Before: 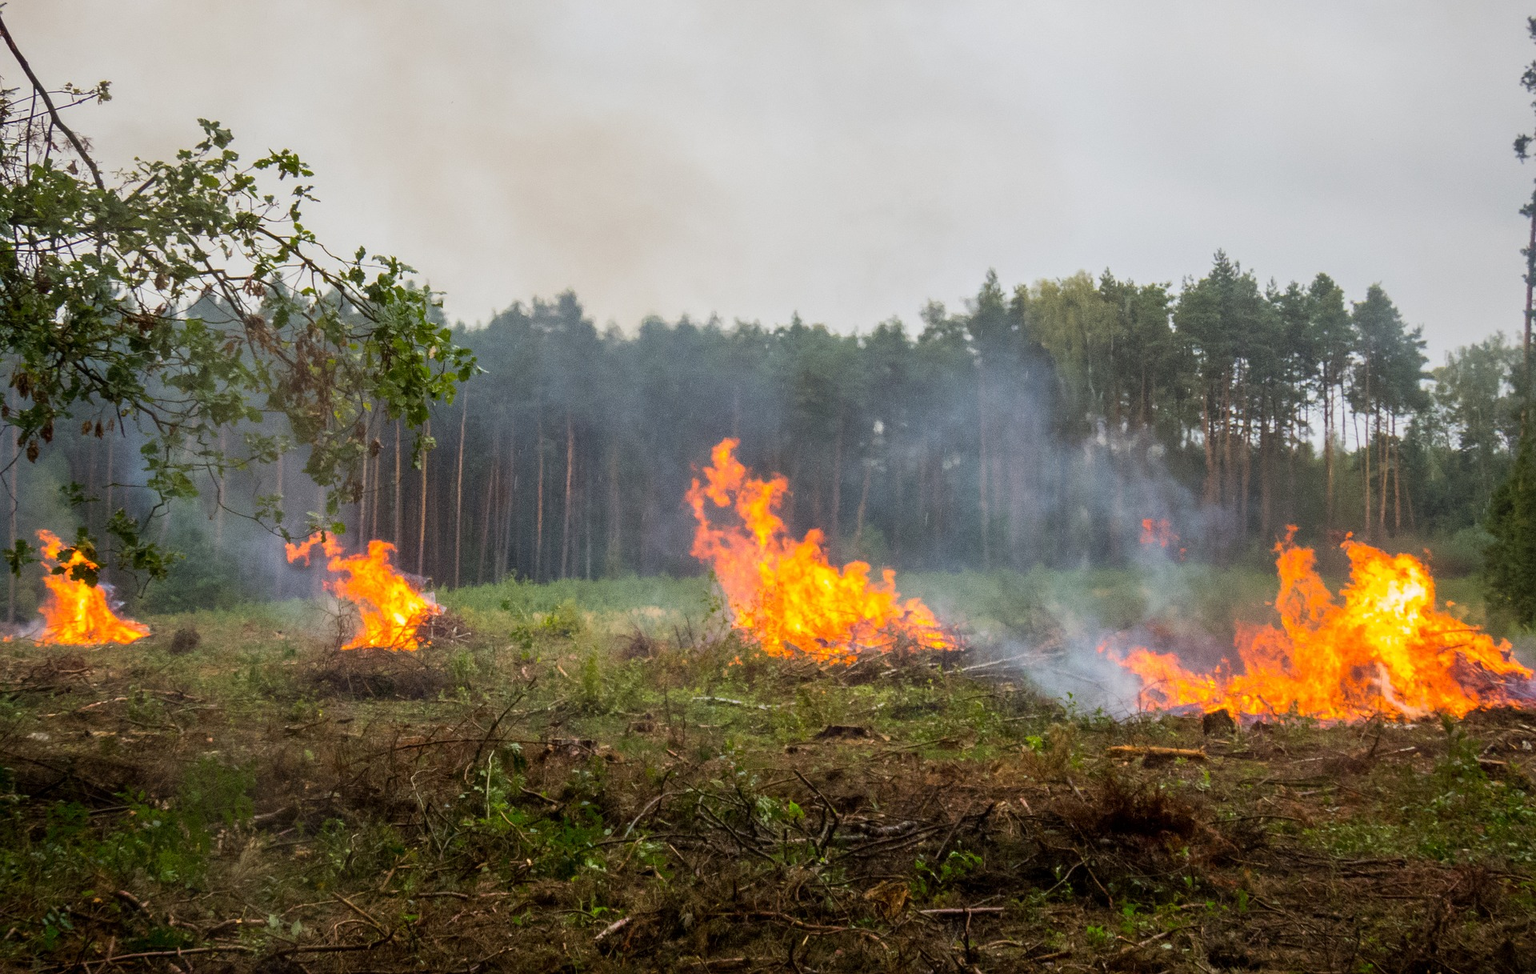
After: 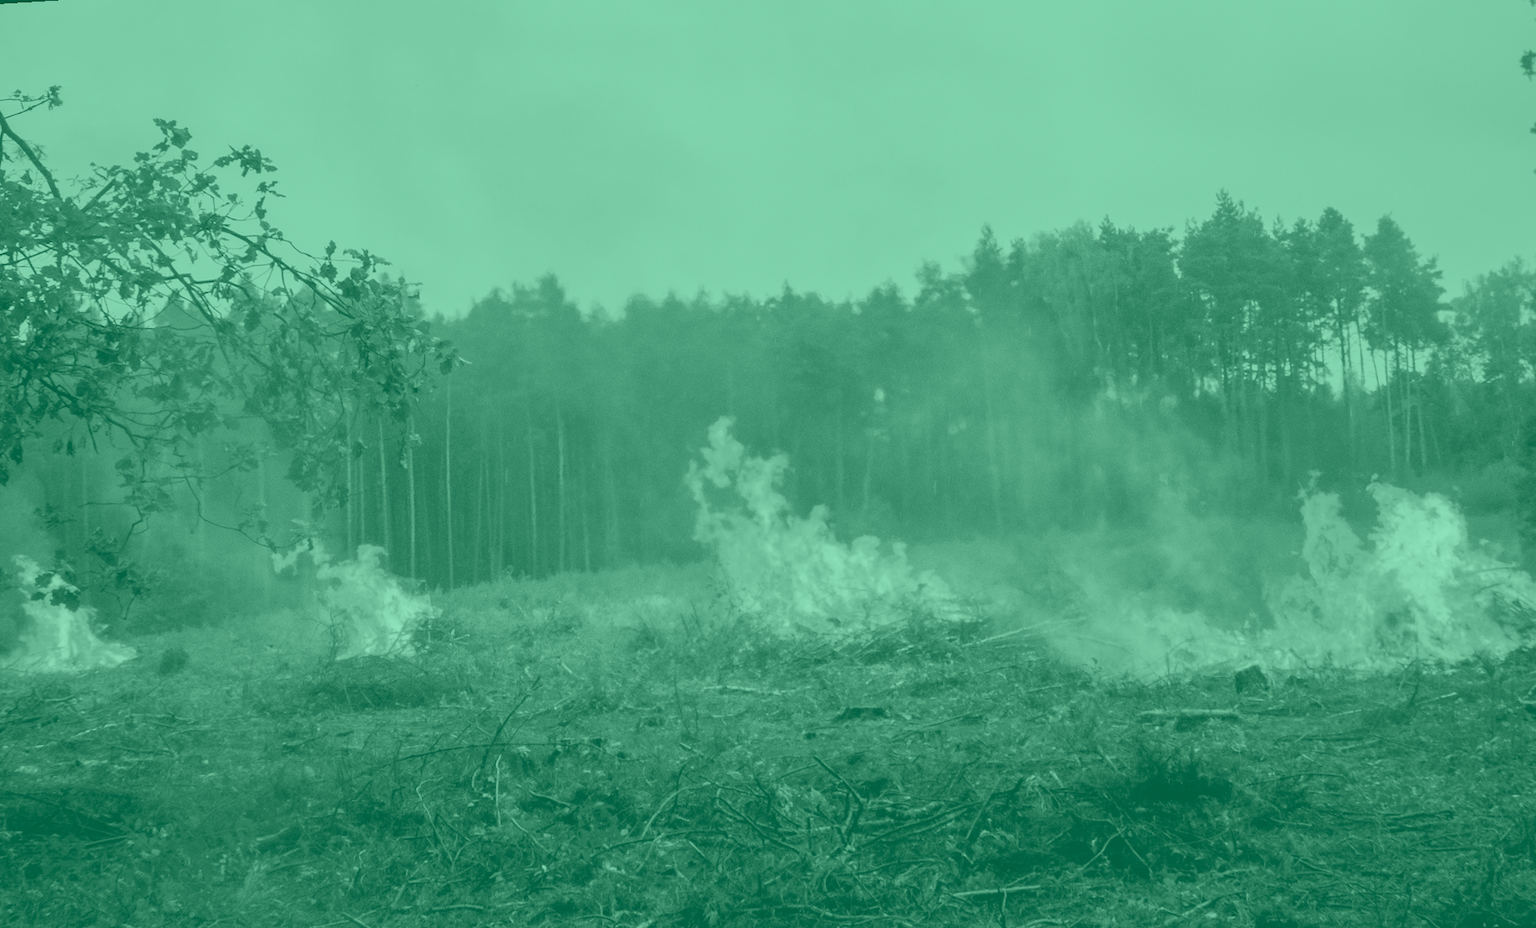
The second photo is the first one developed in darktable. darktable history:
colorize: hue 147.6°, saturation 65%, lightness 21.64%
rotate and perspective: rotation -3.52°, crop left 0.036, crop right 0.964, crop top 0.081, crop bottom 0.919
